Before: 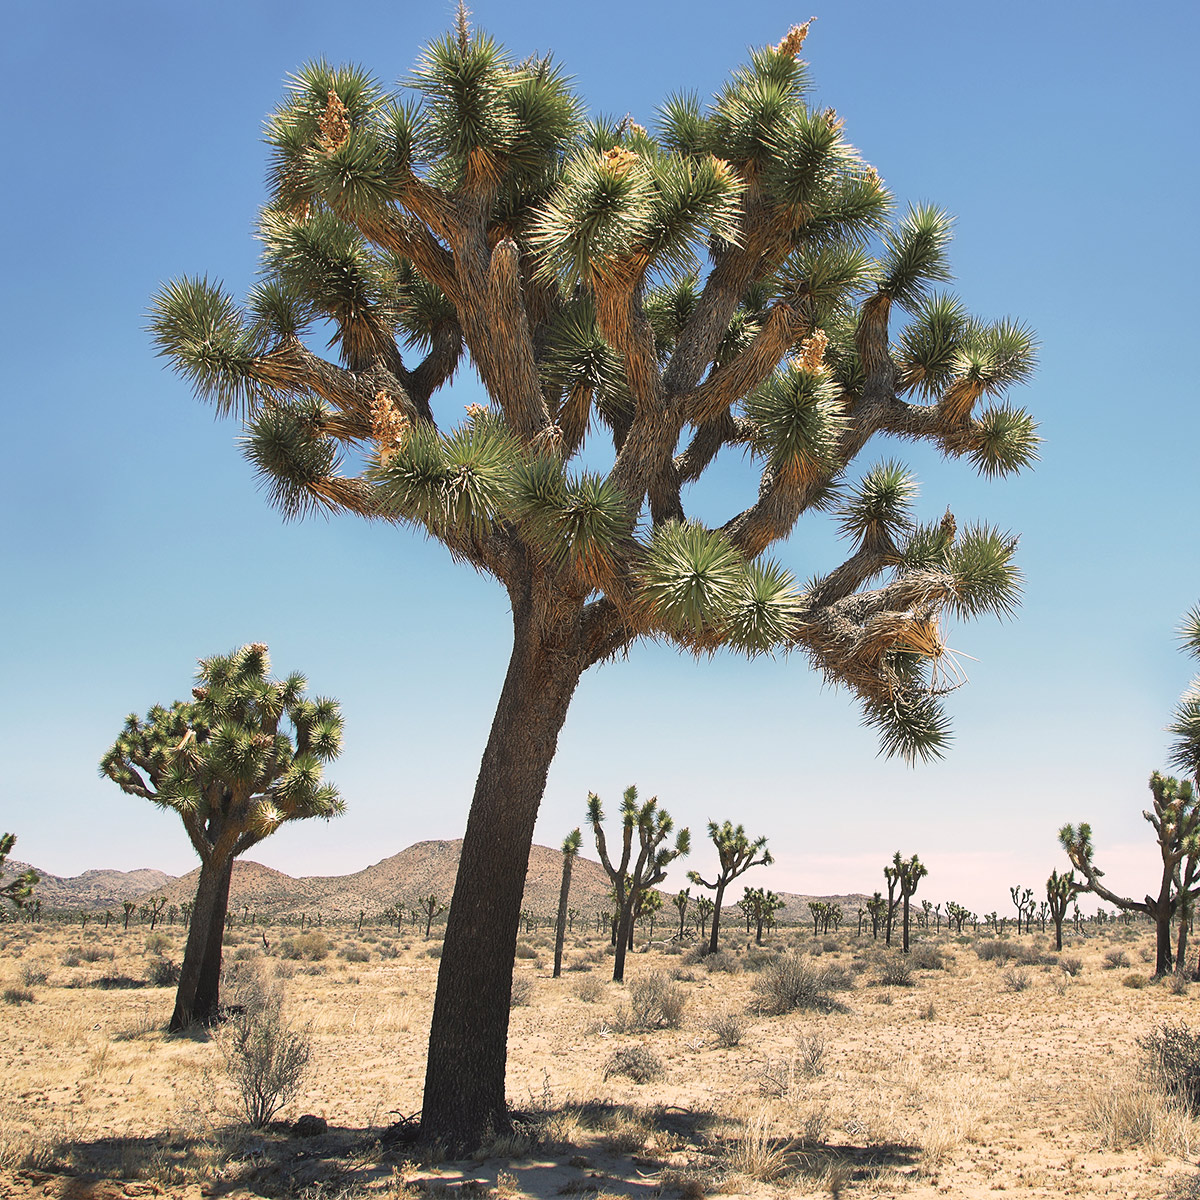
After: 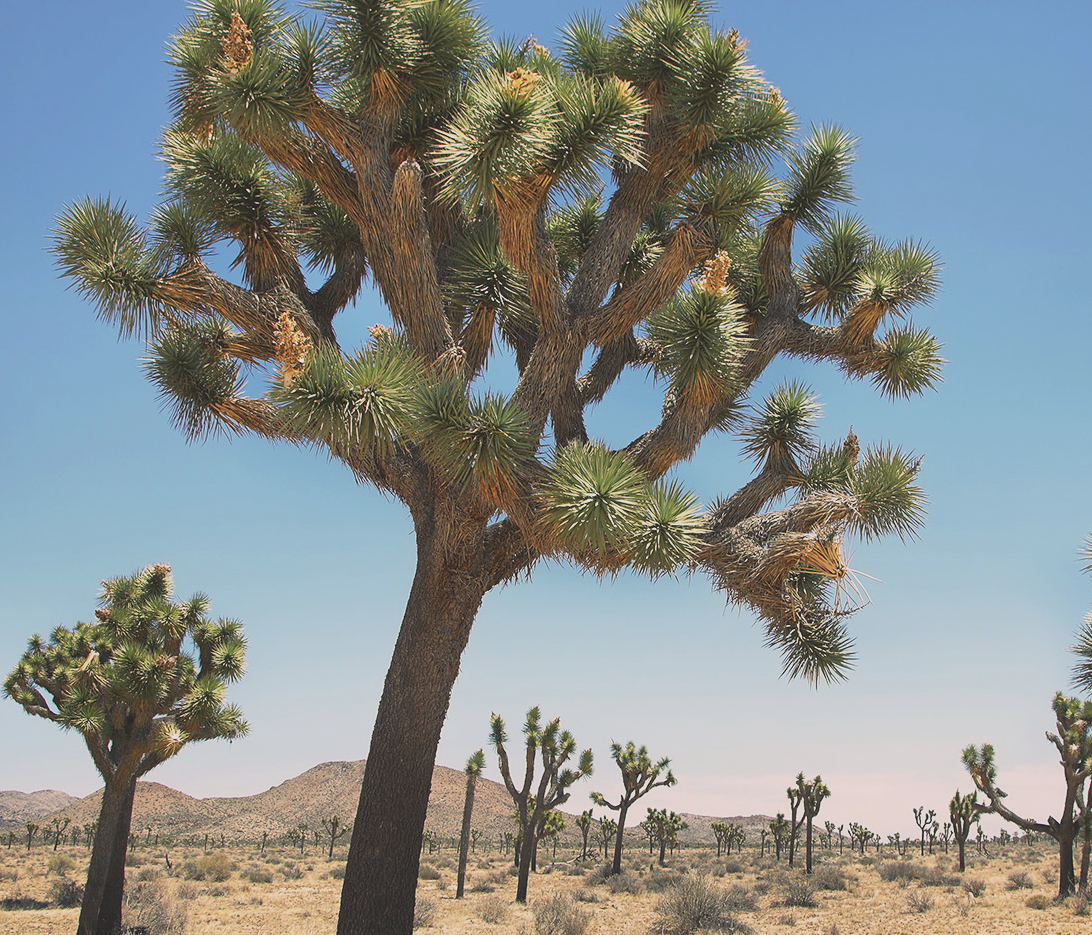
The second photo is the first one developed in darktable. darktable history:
color correction: saturation 0.8
contrast brightness saturation: contrast -0.19, saturation 0.19
white balance: emerald 1
crop: left 8.155%, top 6.611%, bottom 15.385%
